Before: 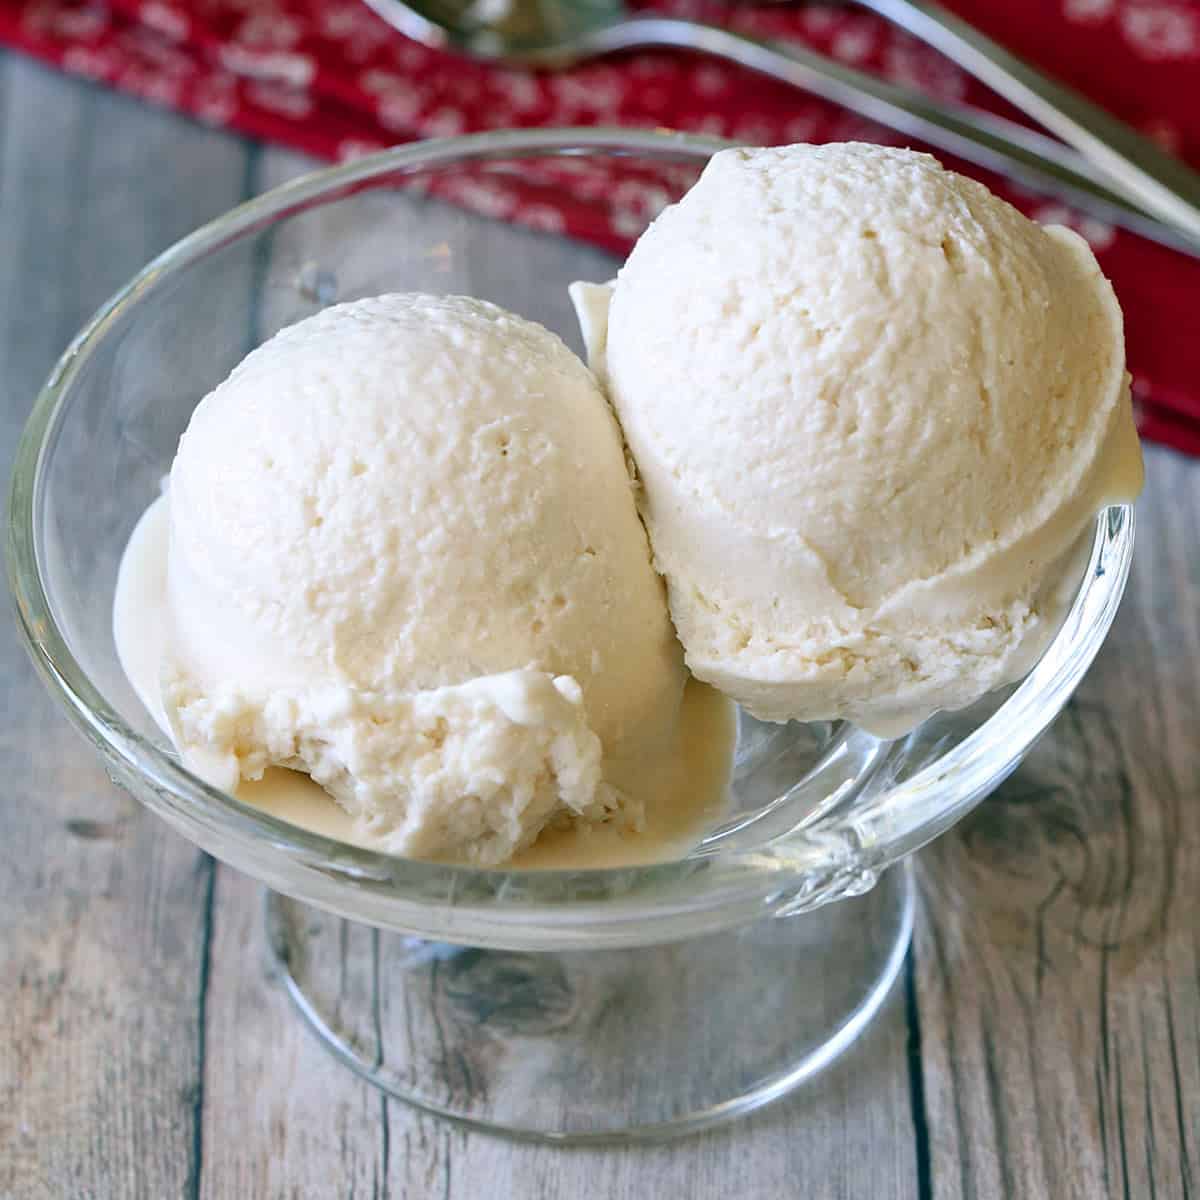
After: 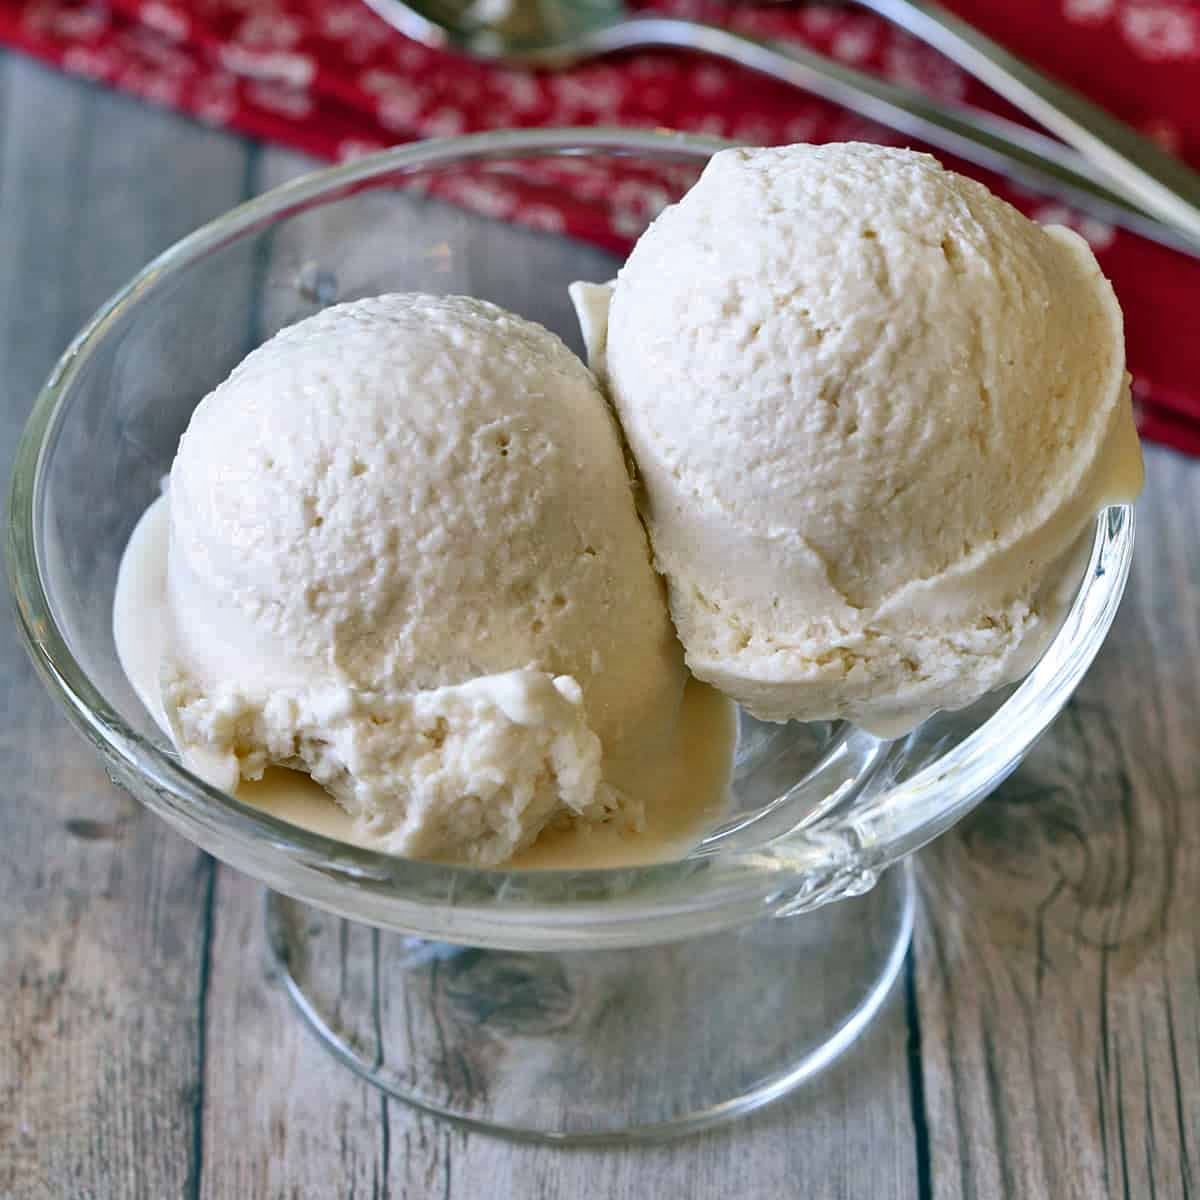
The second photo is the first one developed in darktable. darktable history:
shadows and highlights: white point adjustment 0.153, highlights -71.12, soften with gaussian
